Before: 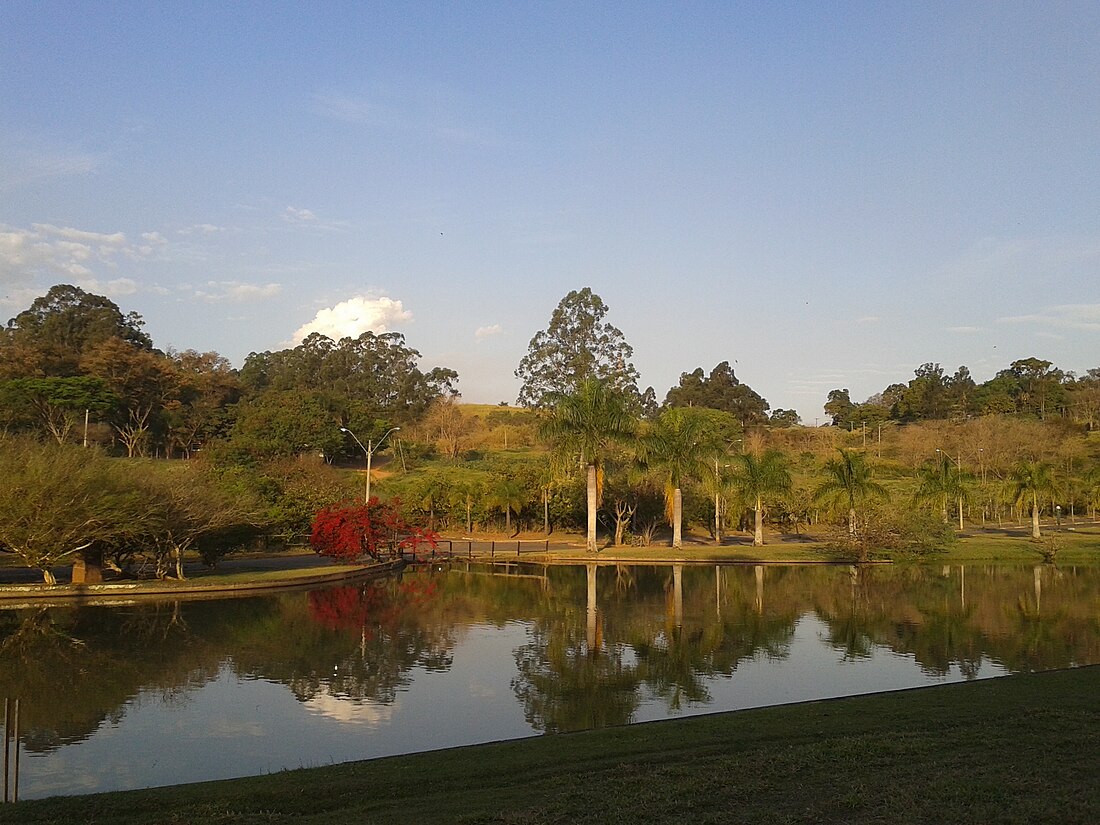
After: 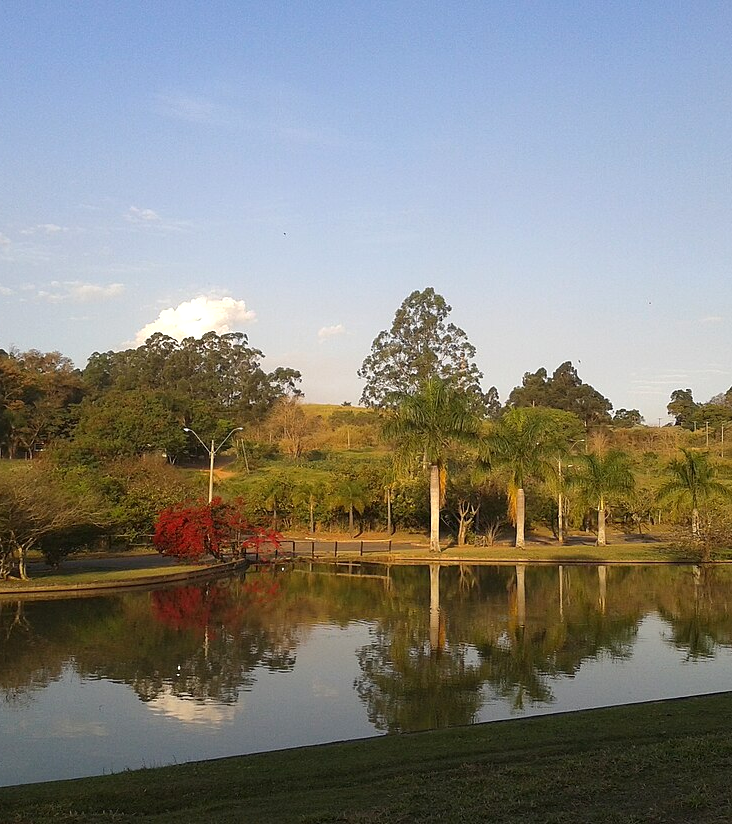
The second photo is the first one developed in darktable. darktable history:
crop and rotate: left 14.302%, right 19.112%
exposure: exposure 0.219 EV, compensate exposure bias true, compensate highlight preservation false
